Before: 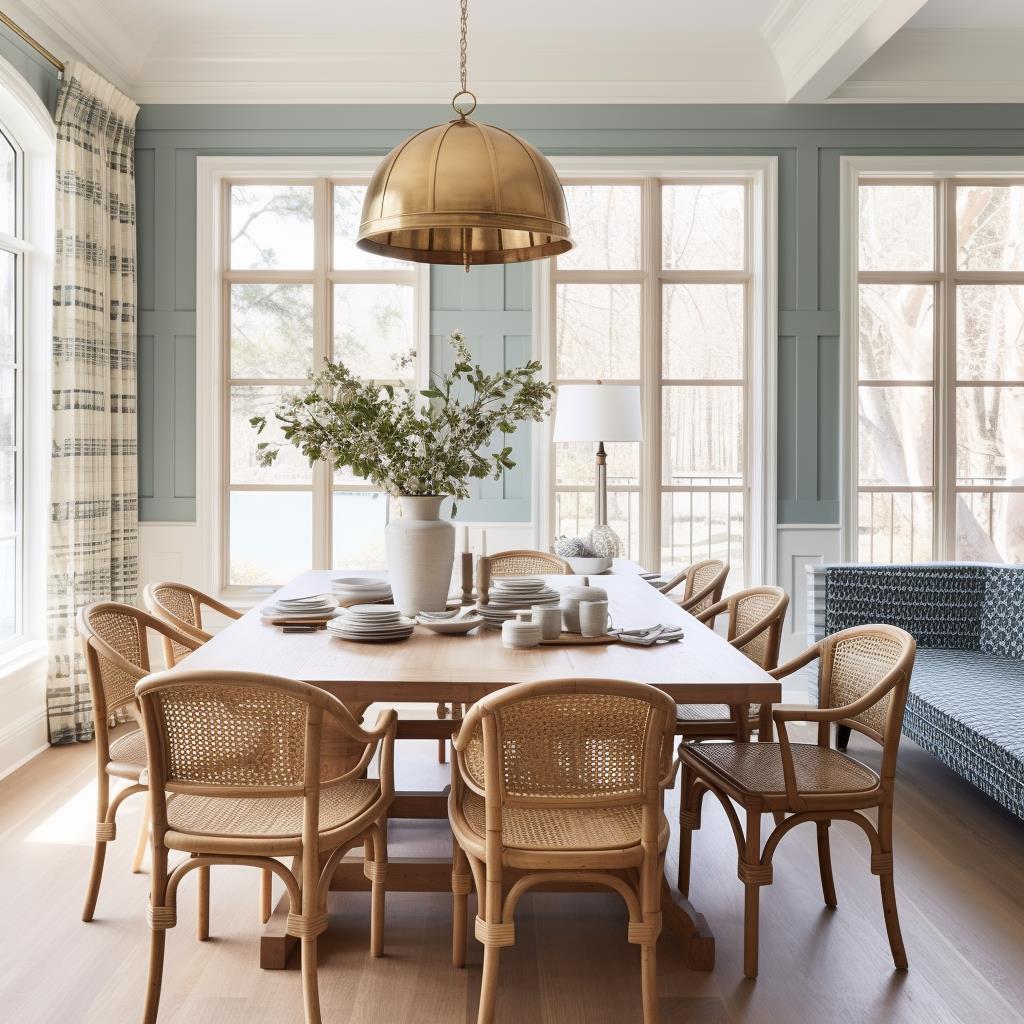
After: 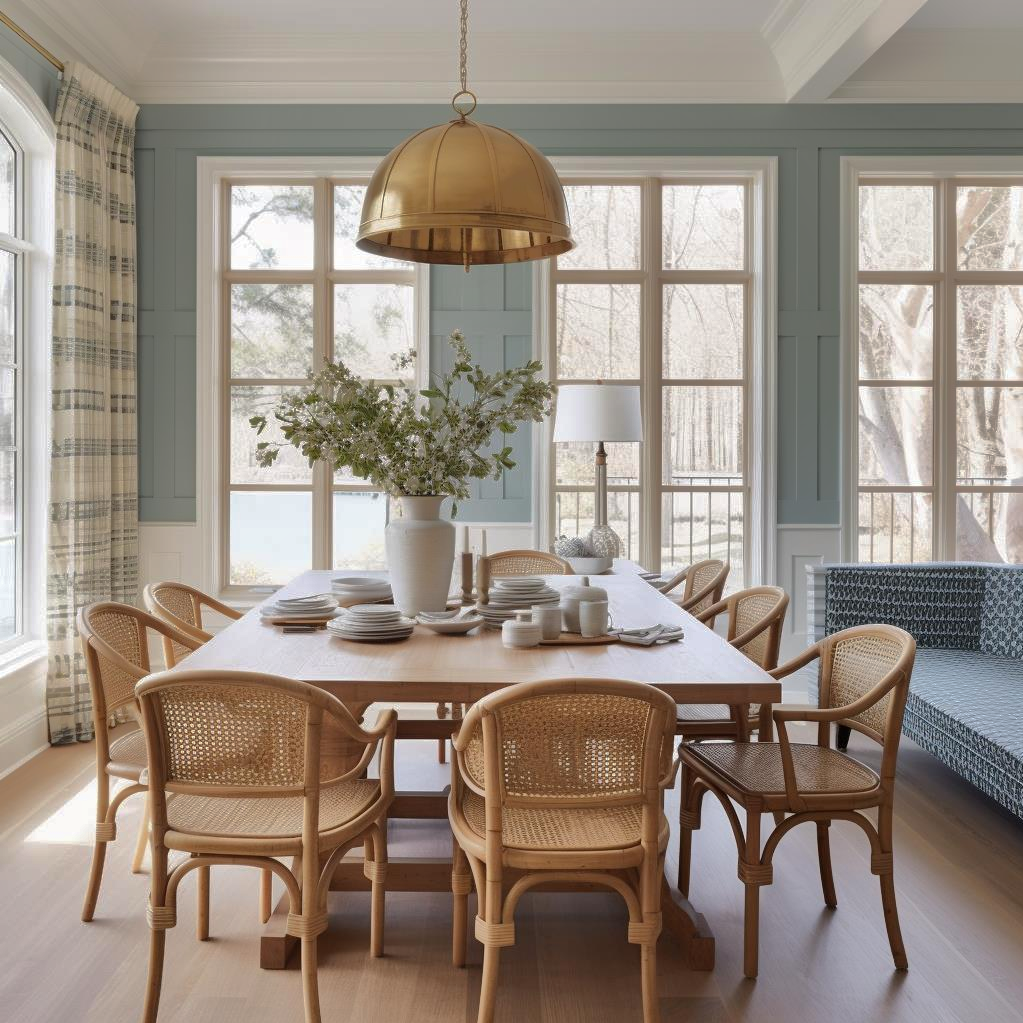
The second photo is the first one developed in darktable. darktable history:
crop: left 0.068%
shadows and highlights: shadows 24.98, highlights -71.25
